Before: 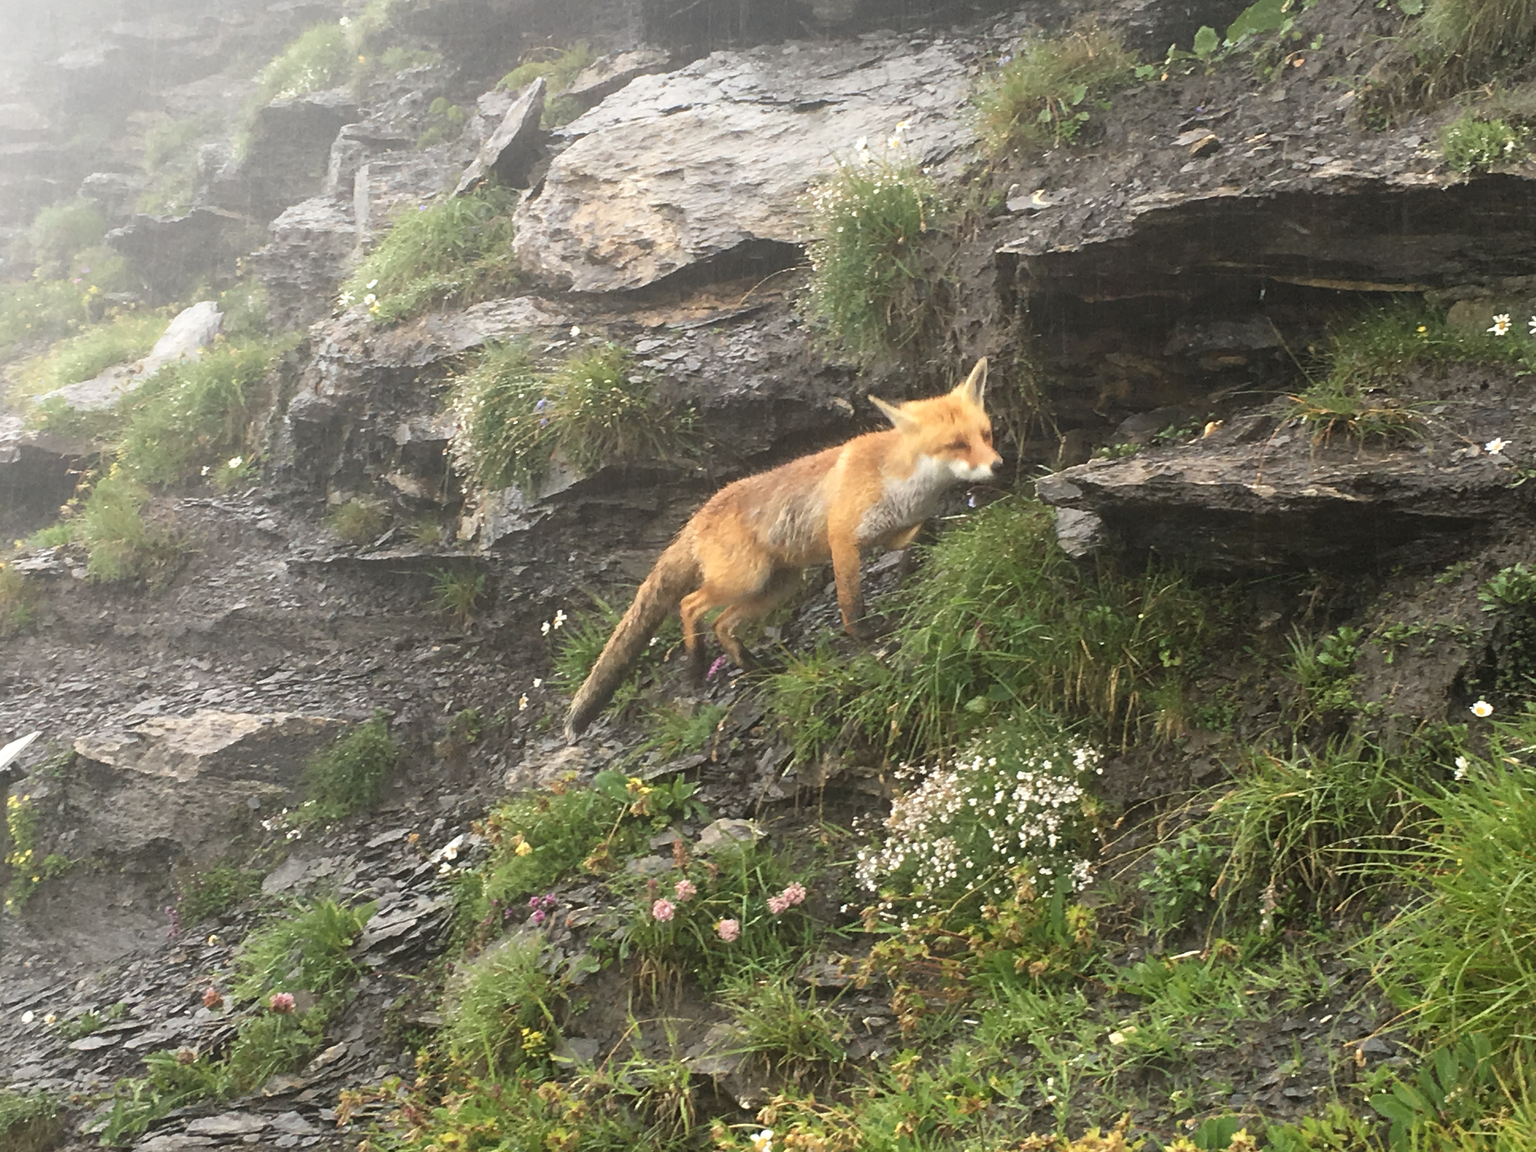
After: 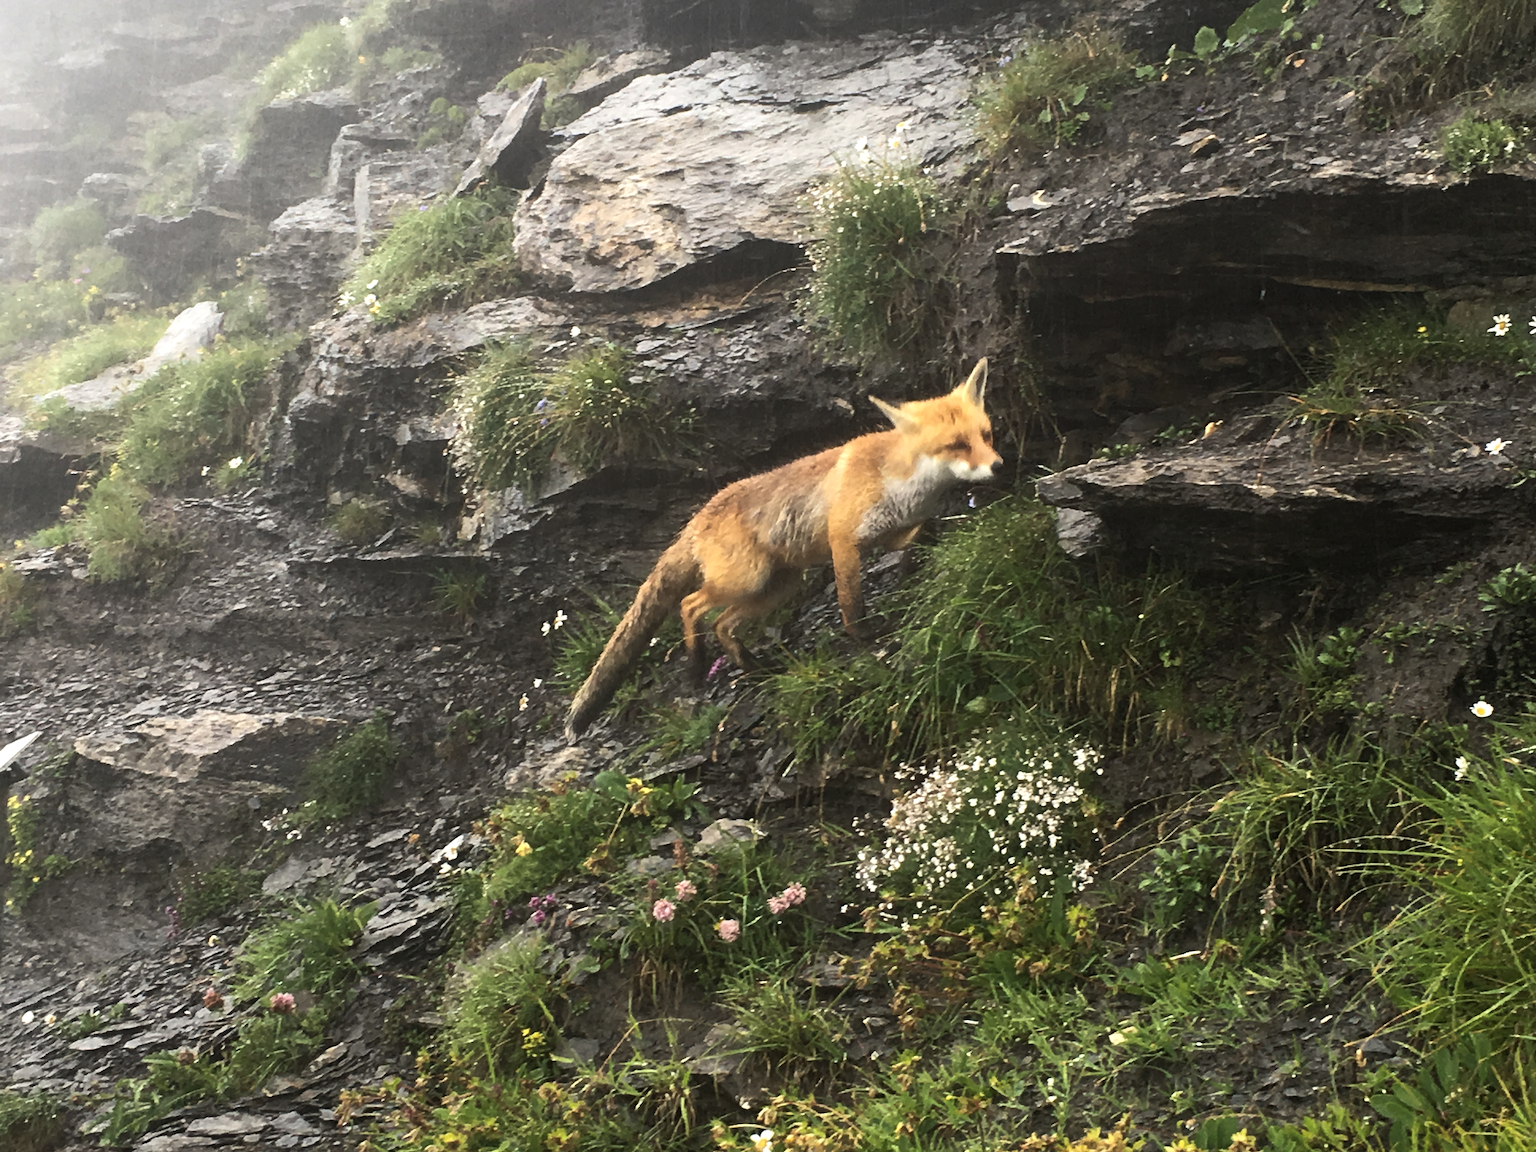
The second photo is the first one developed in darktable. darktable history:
color balance rgb: linear chroma grading › global chroma 1%, perceptual saturation grading › global saturation 0.777%, perceptual brilliance grading › highlights 3.482%, perceptual brilliance grading › mid-tones -17.894%, perceptual brilliance grading › shadows -40.714%, global vibrance 20%
